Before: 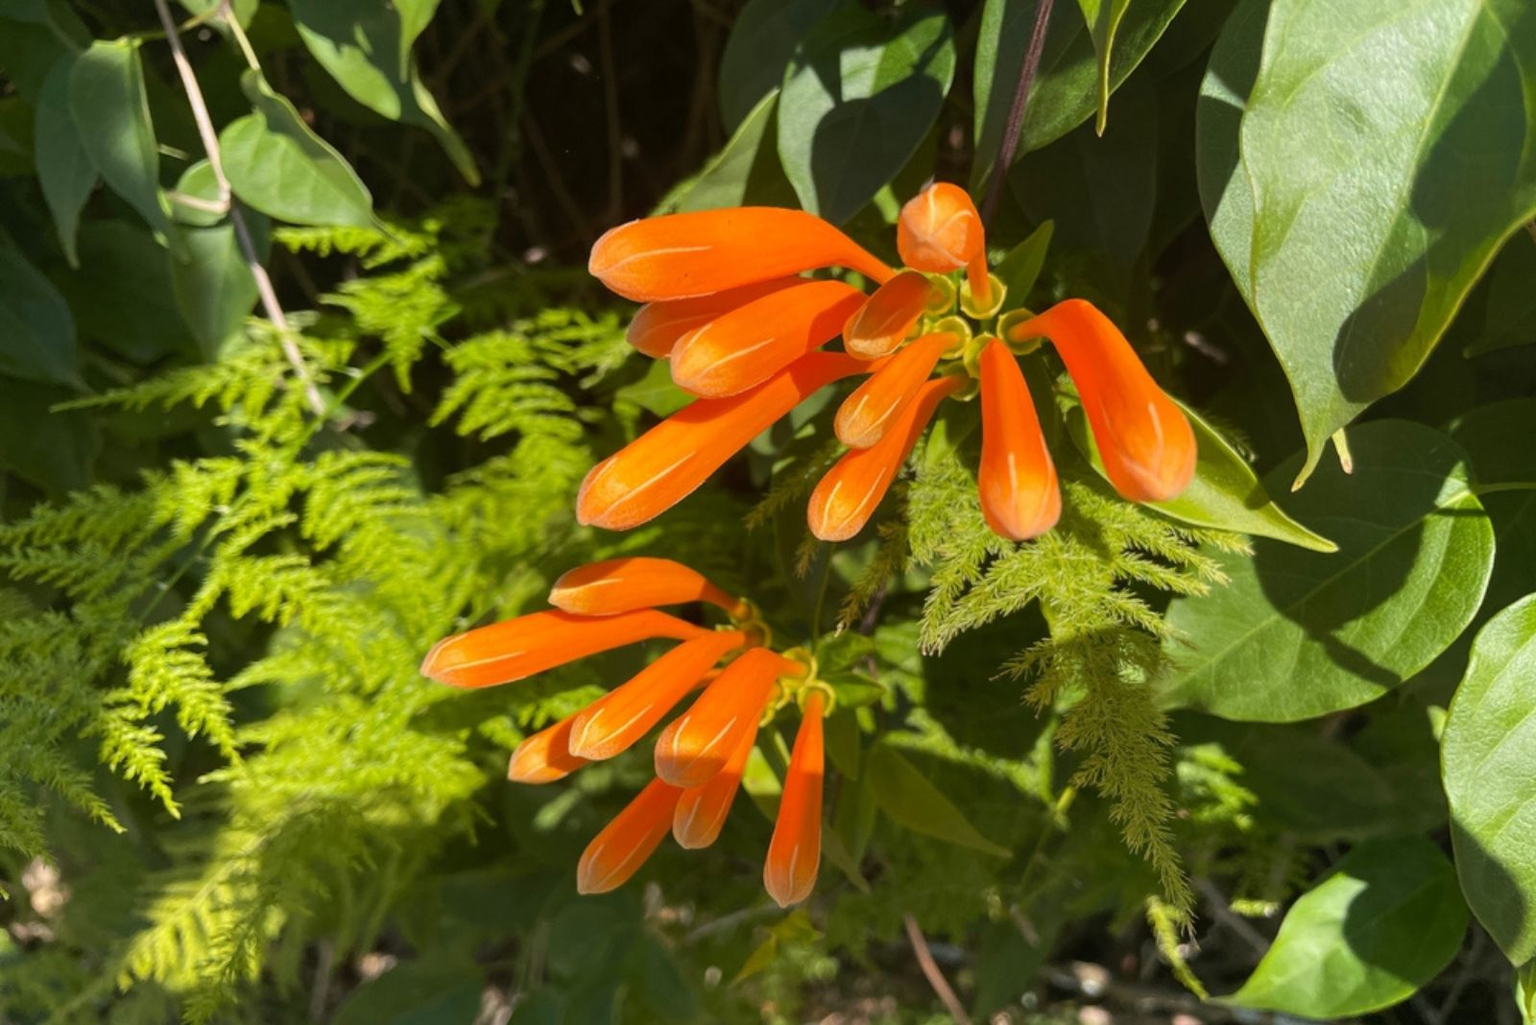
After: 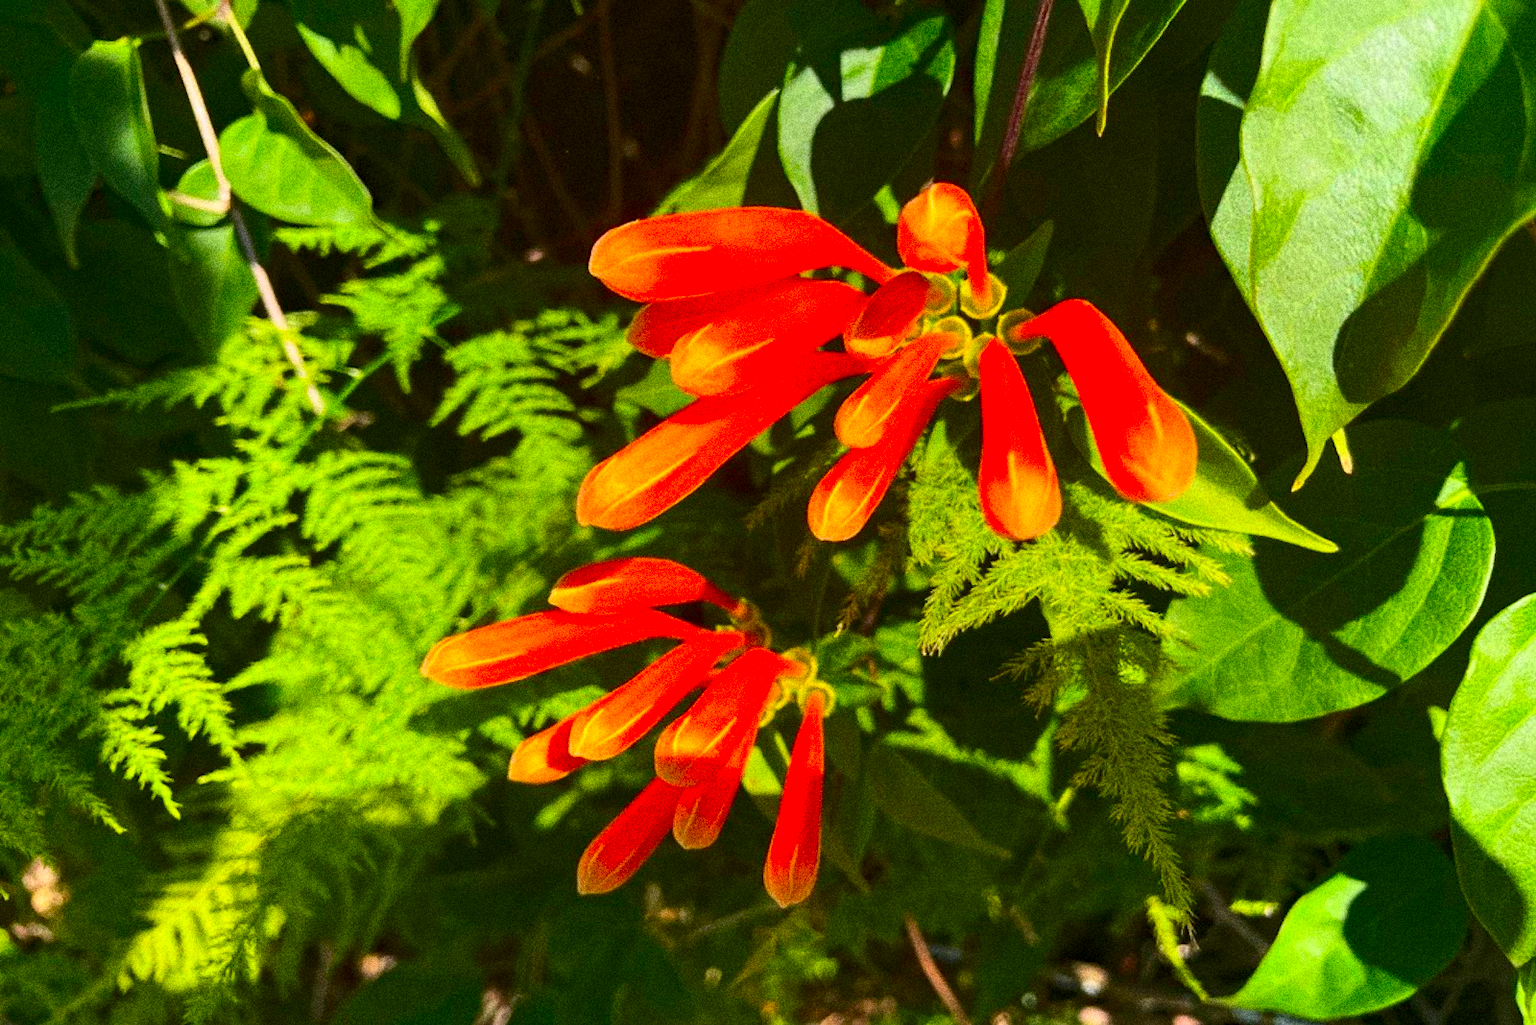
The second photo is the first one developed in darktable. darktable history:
shadows and highlights: shadows 62.66, white point adjustment 0.37, highlights -34.44, compress 83.82%
contrast brightness saturation: contrast 0.26, brightness 0.02, saturation 0.87
grain: coarseness 14.49 ISO, strength 48.04%, mid-tones bias 35%
haze removal: adaptive false
